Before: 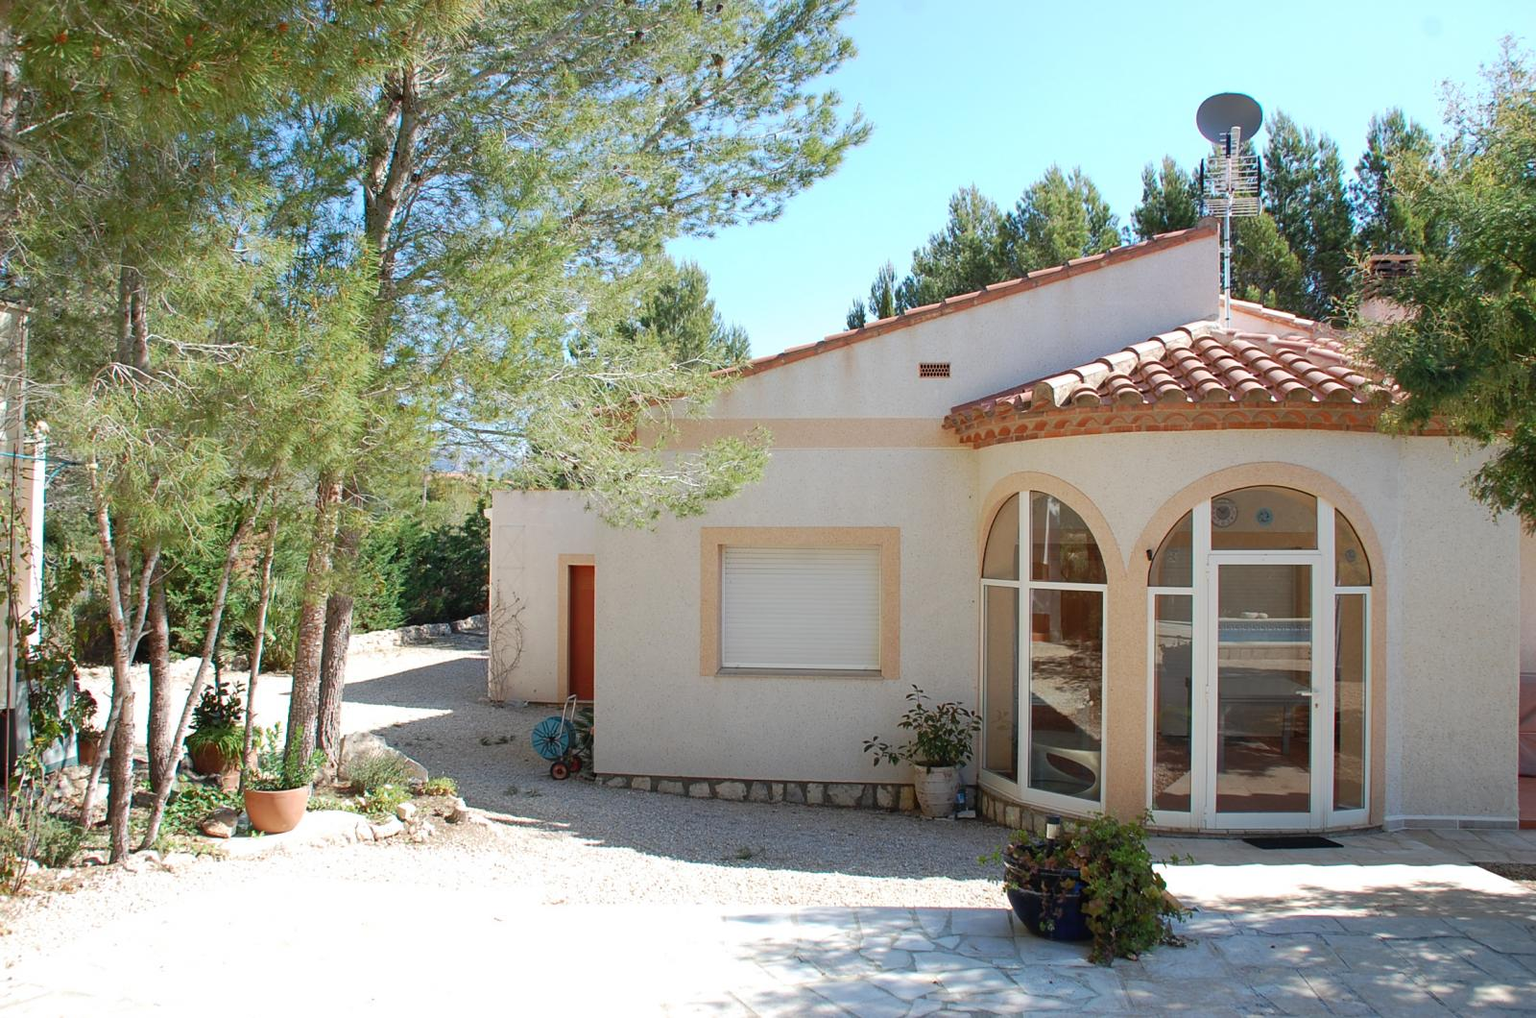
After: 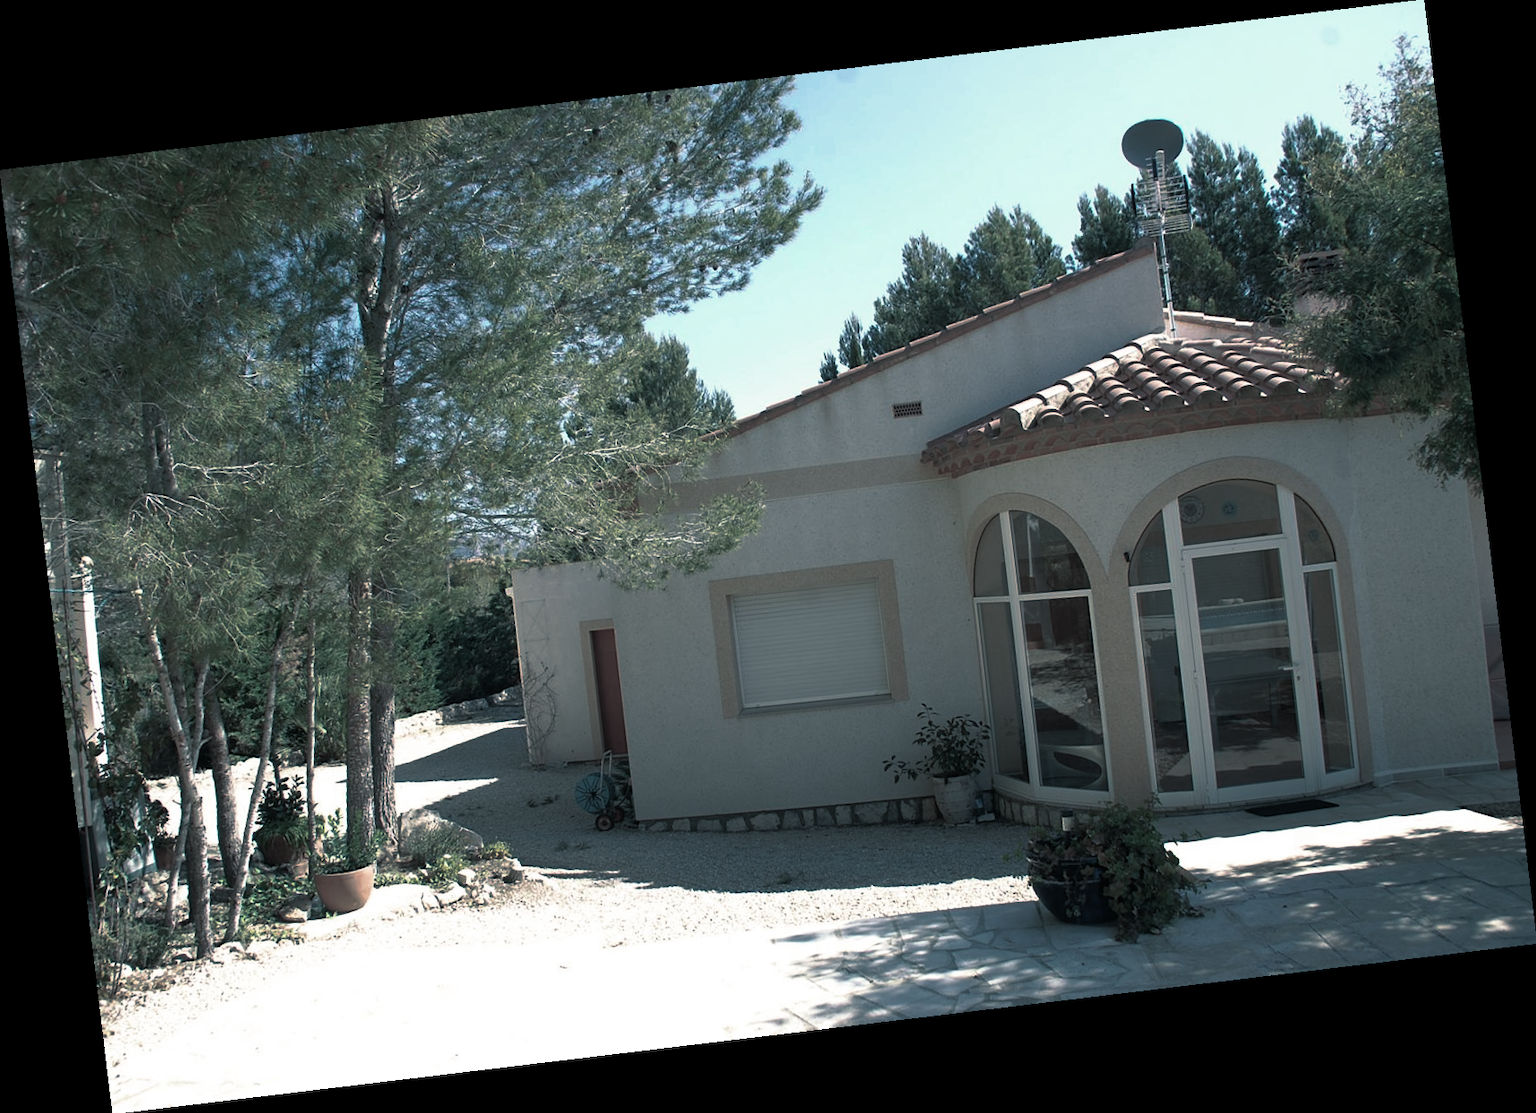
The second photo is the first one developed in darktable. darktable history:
rotate and perspective: rotation -6.83°, automatic cropping off
split-toning: shadows › hue 205.2°, shadows › saturation 0.29, highlights › hue 50.4°, highlights › saturation 0.38, balance -49.9
base curve: curves: ch0 [(0, 0) (0.564, 0.291) (0.802, 0.731) (1, 1)]
